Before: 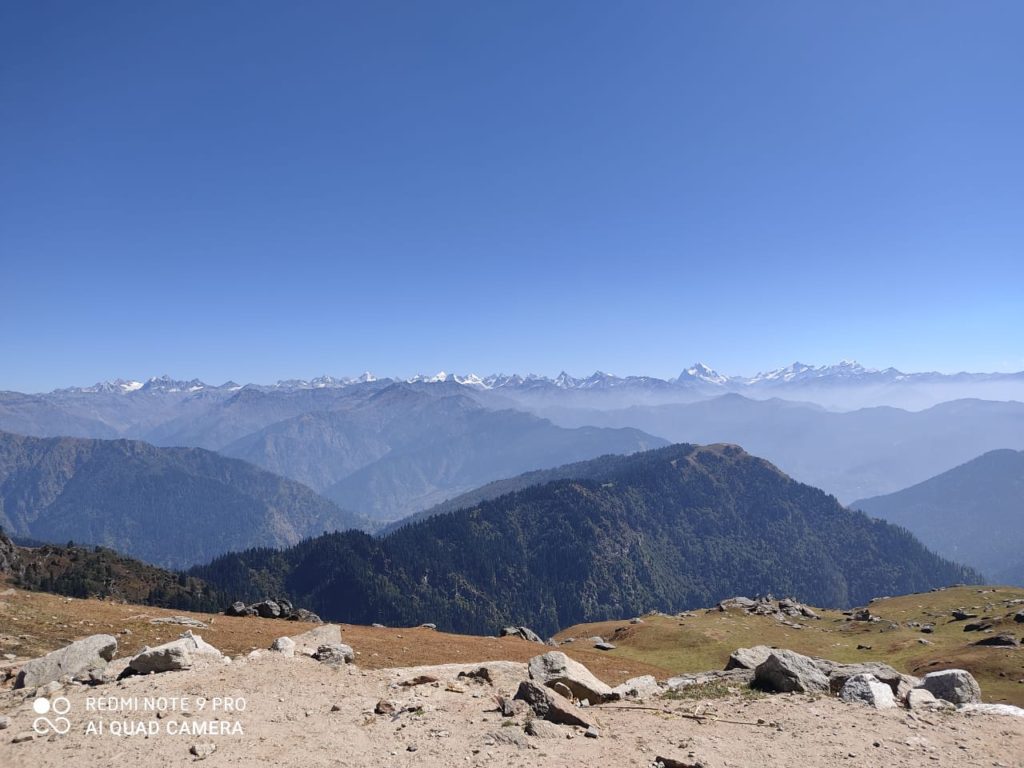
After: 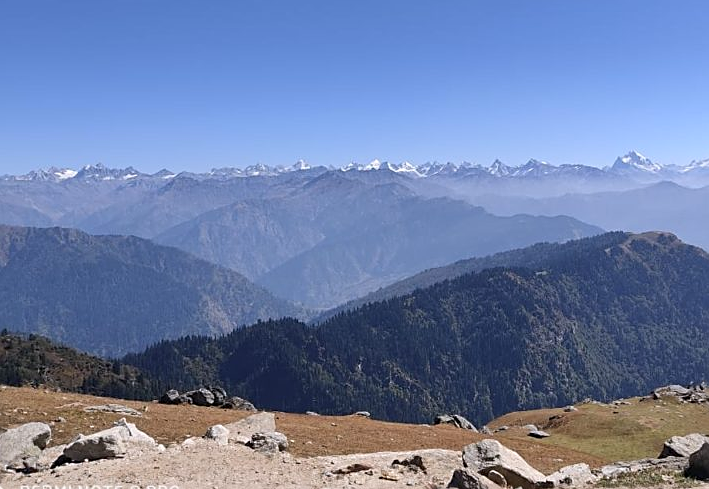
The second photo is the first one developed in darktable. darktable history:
white balance: red 1.004, blue 1.024
sharpen: on, module defaults
crop: left 6.488%, top 27.668%, right 24.183%, bottom 8.656%
